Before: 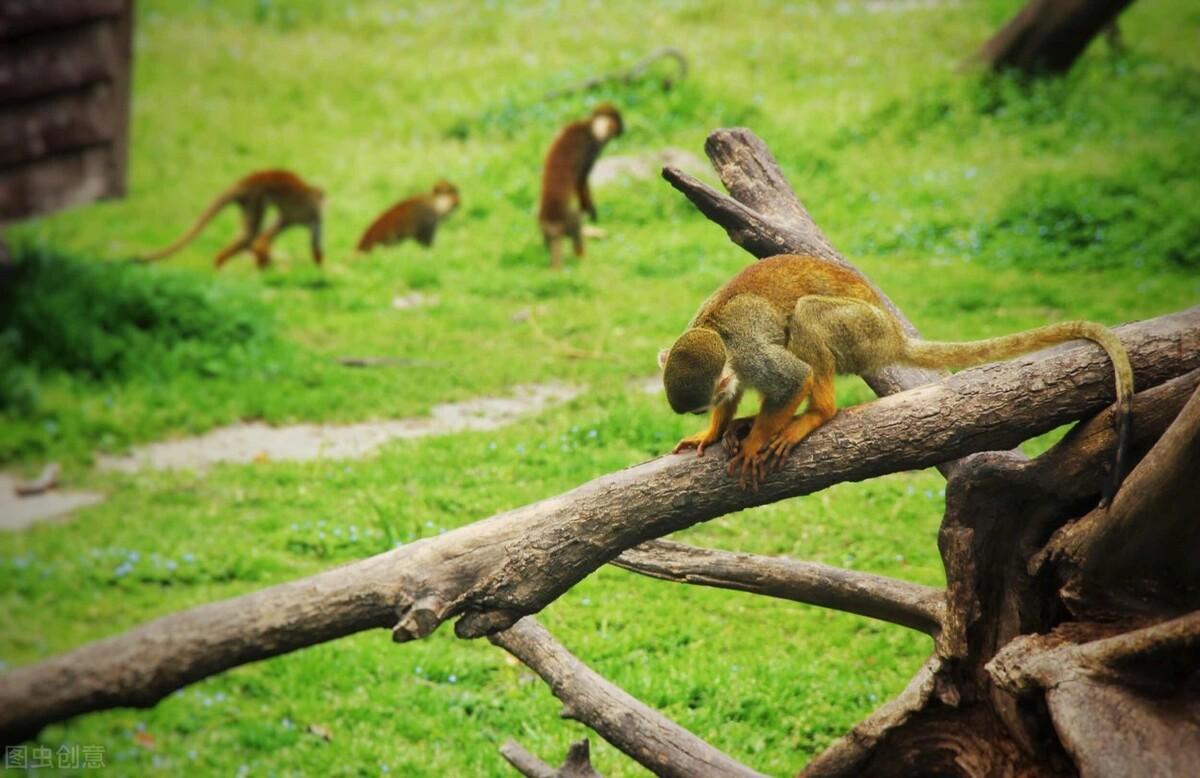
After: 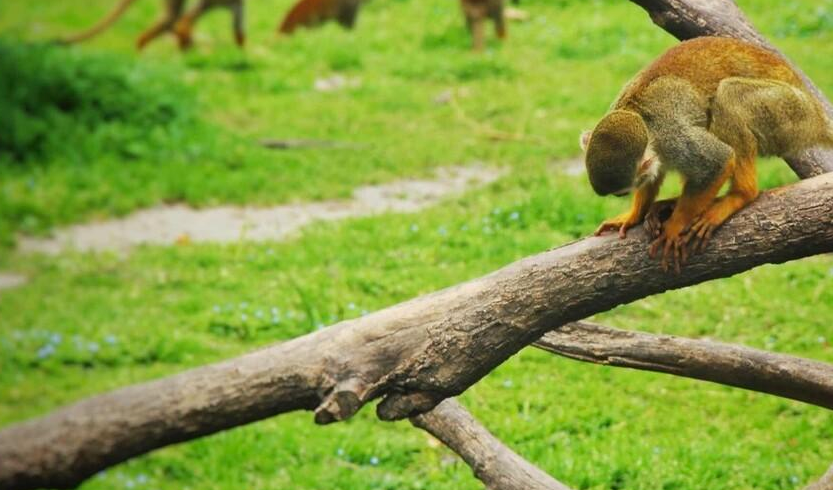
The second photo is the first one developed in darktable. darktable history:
contrast brightness saturation: contrast -0.021, brightness -0.006, saturation 0.032
levels: black 3.78%
crop: left 6.518%, top 28.062%, right 24.042%, bottom 8.892%
